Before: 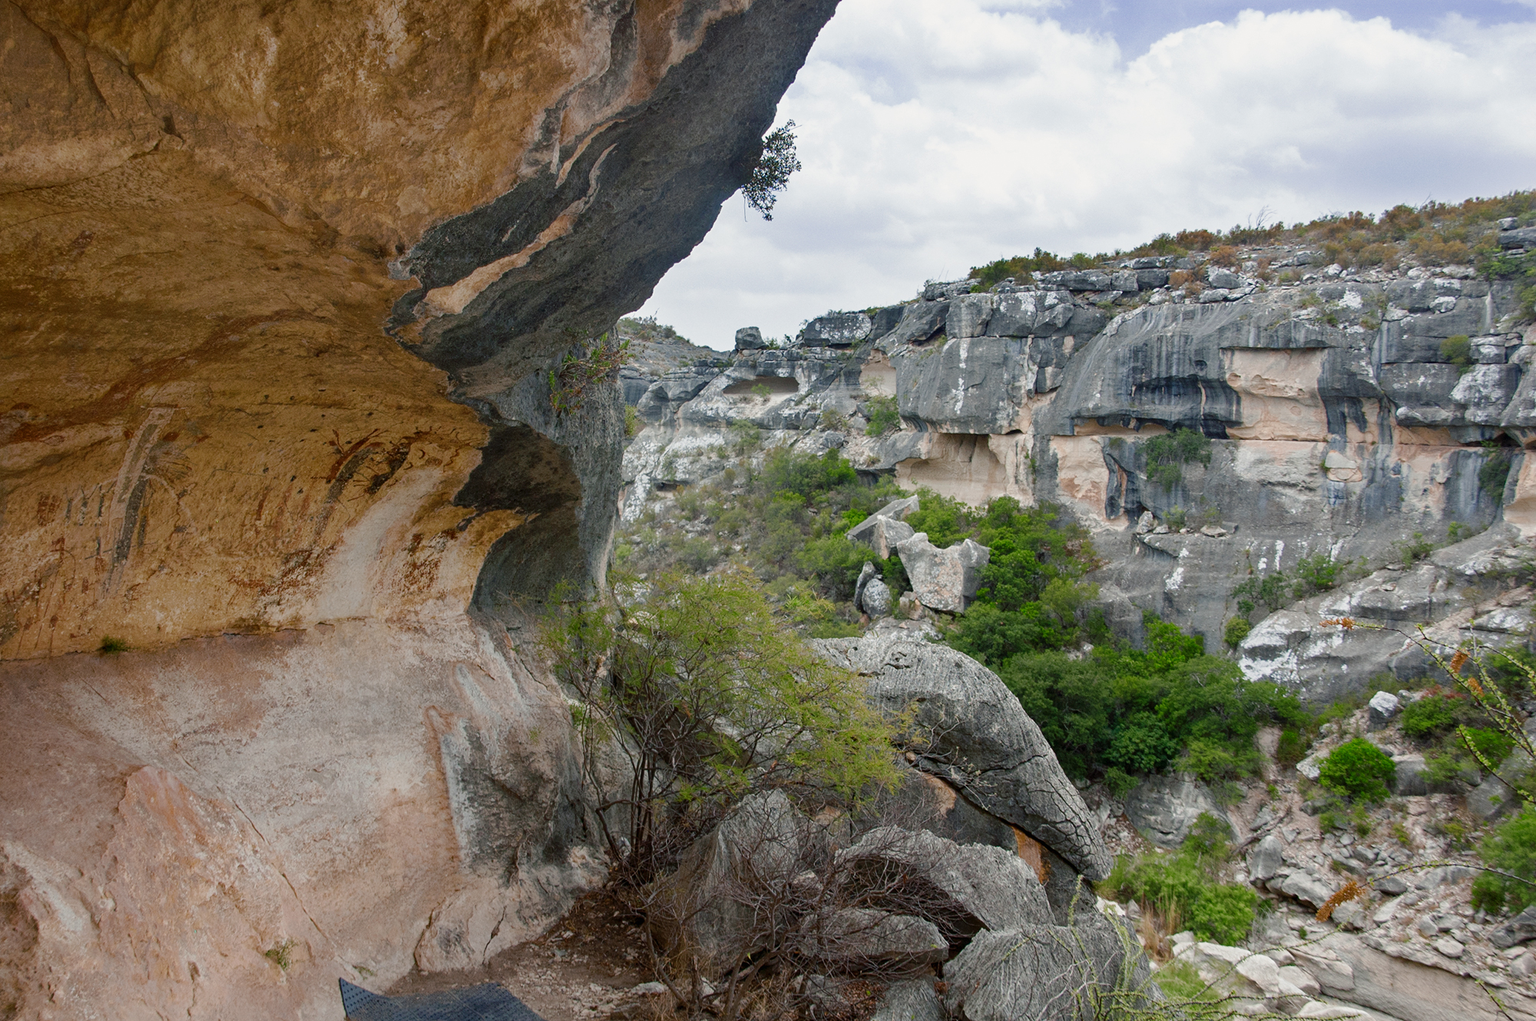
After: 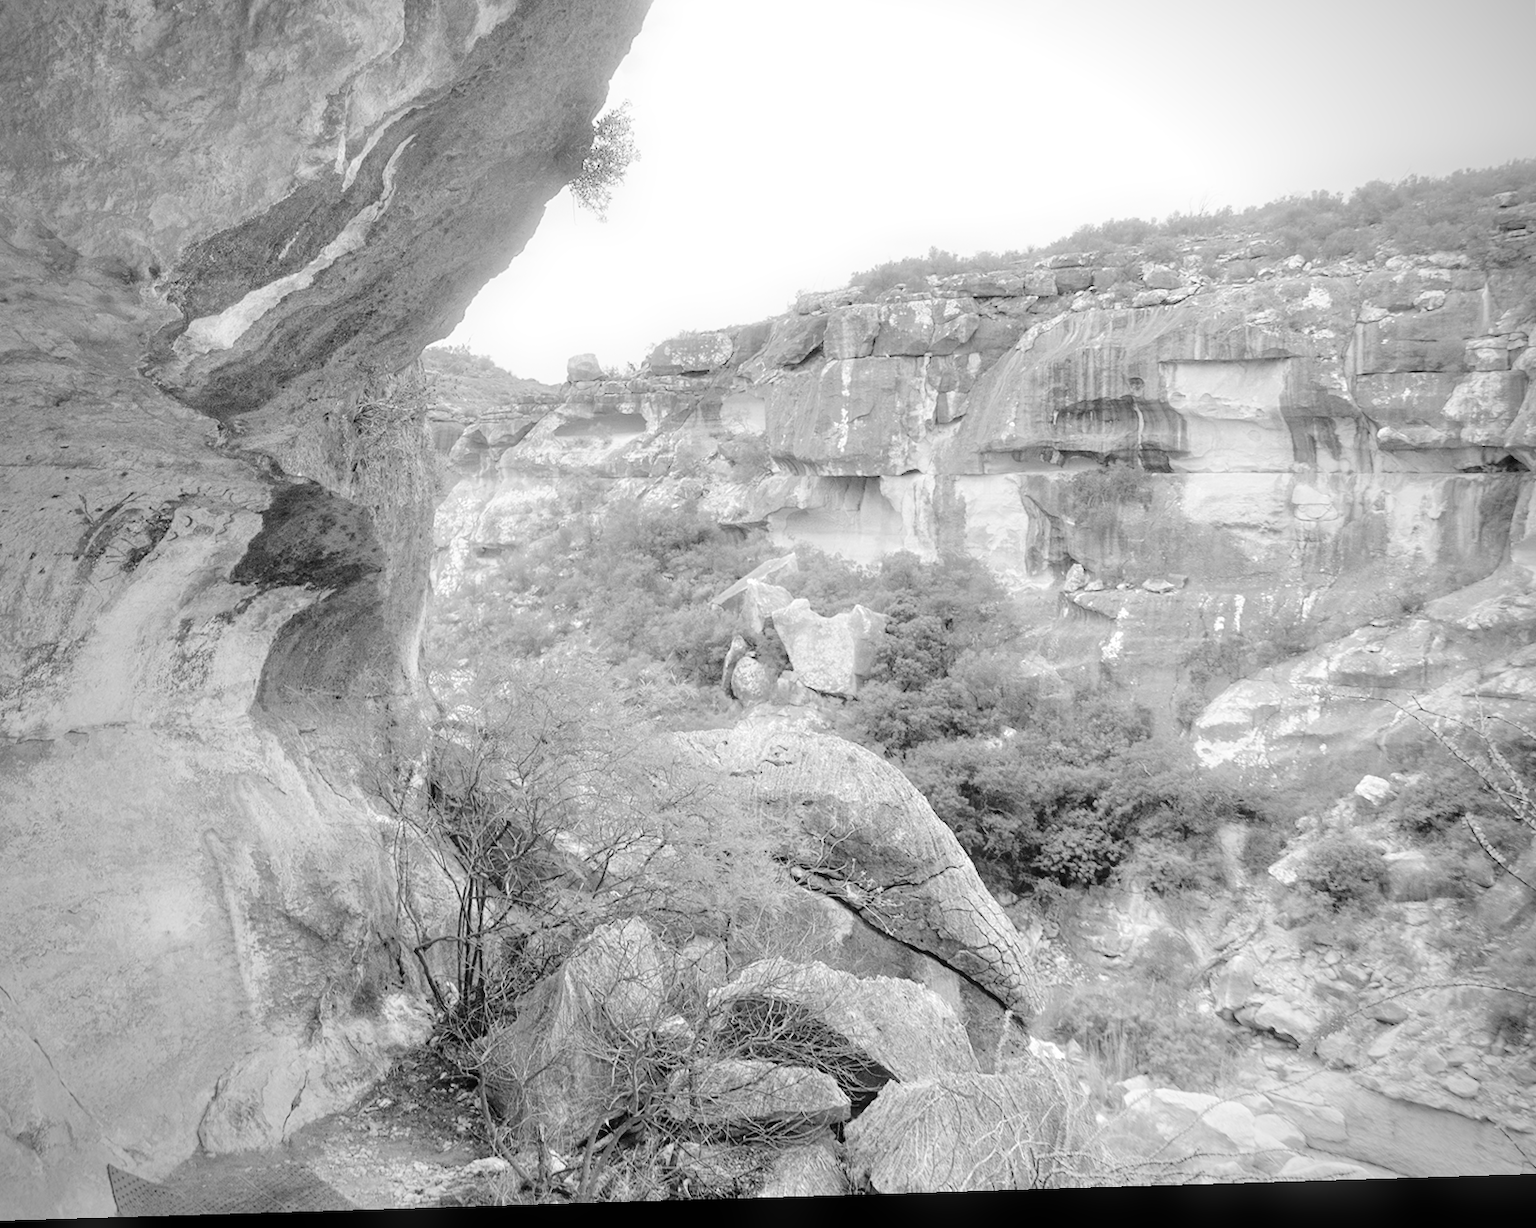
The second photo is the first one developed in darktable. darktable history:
crop and rotate: left 17.959%, top 5.771%, right 1.742%
tone equalizer: -7 EV 0.15 EV, -6 EV 0.6 EV, -5 EV 1.15 EV, -4 EV 1.33 EV, -3 EV 1.15 EV, -2 EV 0.6 EV, -1 EV 0.15 EV, mask exposure compensation -0.5 EV
bloom: size 5%, threshold 95%, strength 15%
contrast brightness saturation: brightness 0.28
vignetting: on, module defaults
rotate and perspective: rotation -1.75°, automatic cropping off
monochrome: a 1.94, b -0.638
